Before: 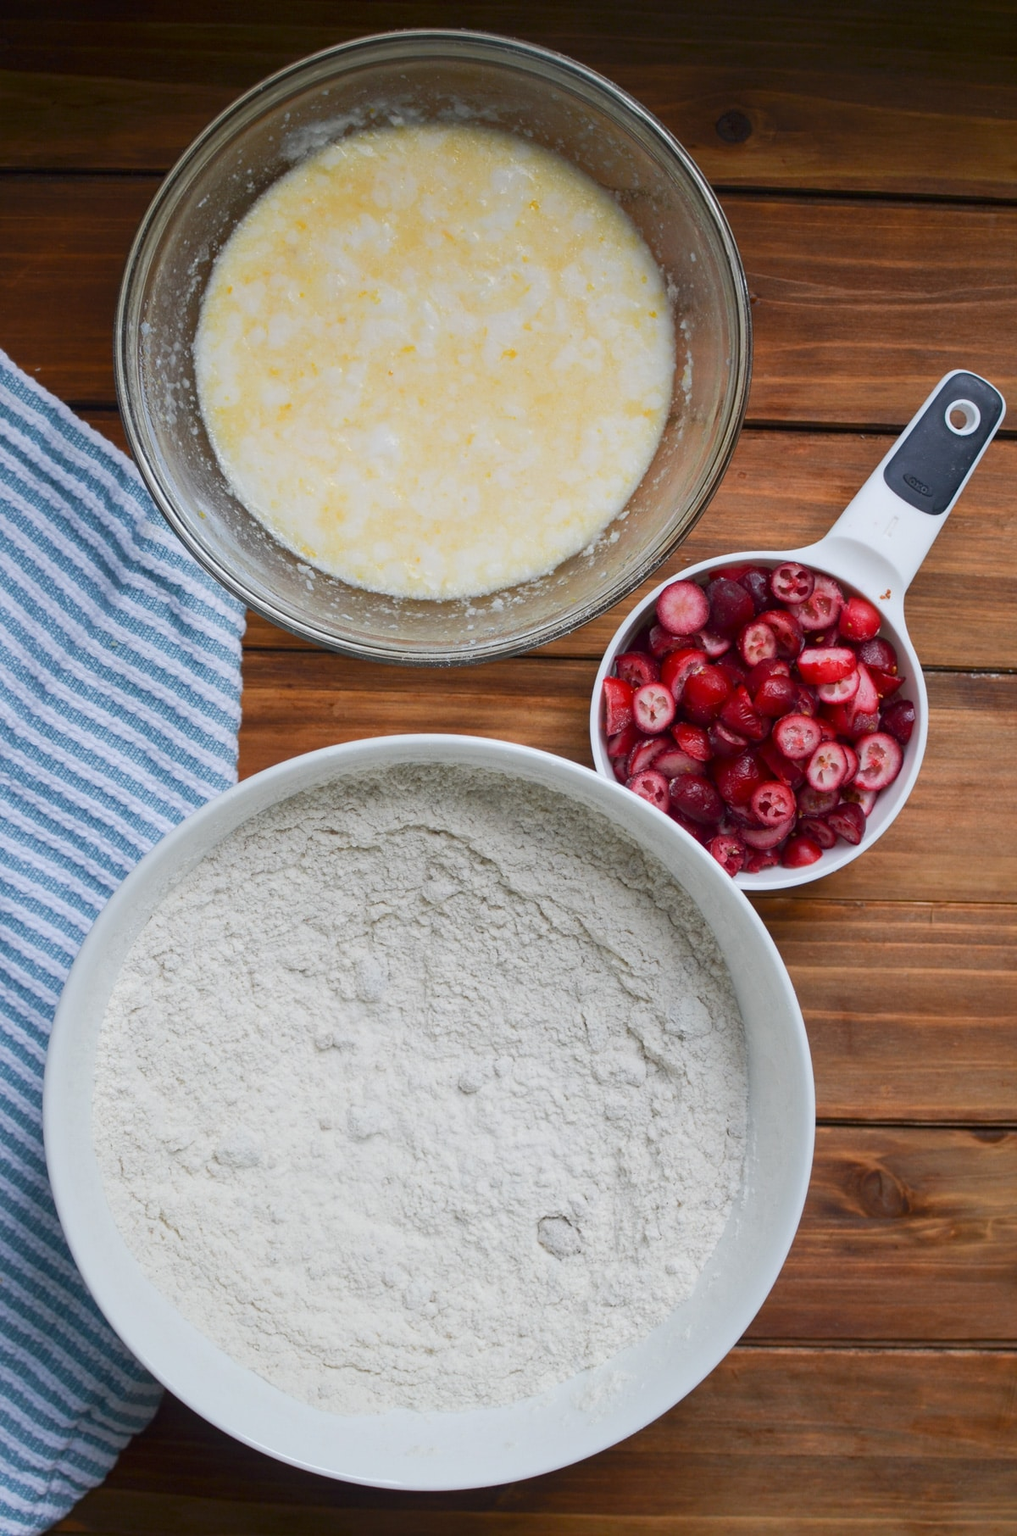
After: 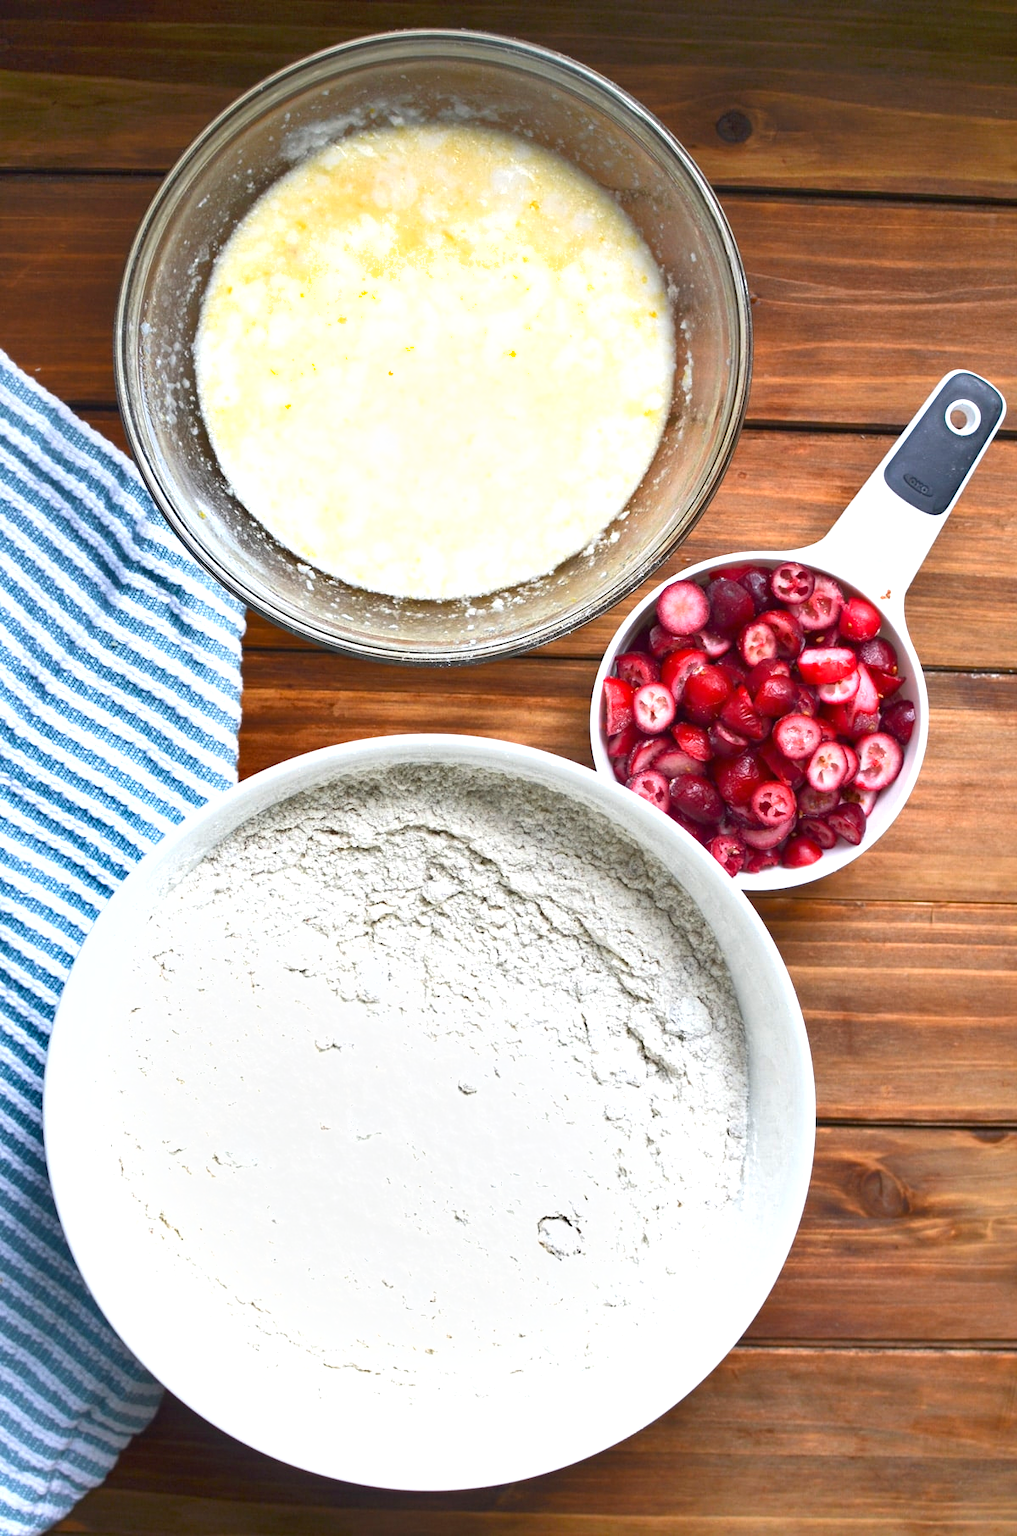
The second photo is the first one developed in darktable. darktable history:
exposure: black level correction 0, exposure 1.1 EV, compensate exposure bias true, compensate highlight preservation false
shadows and highlights: soften with gaussian
